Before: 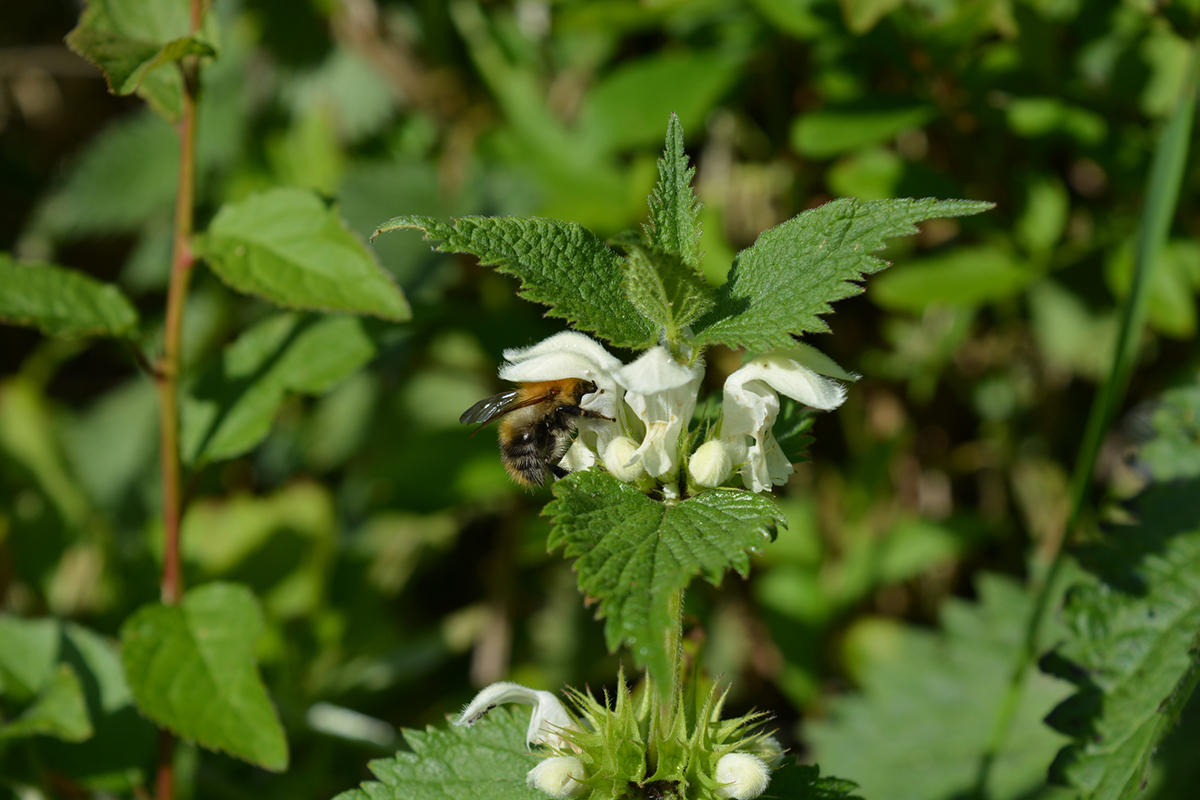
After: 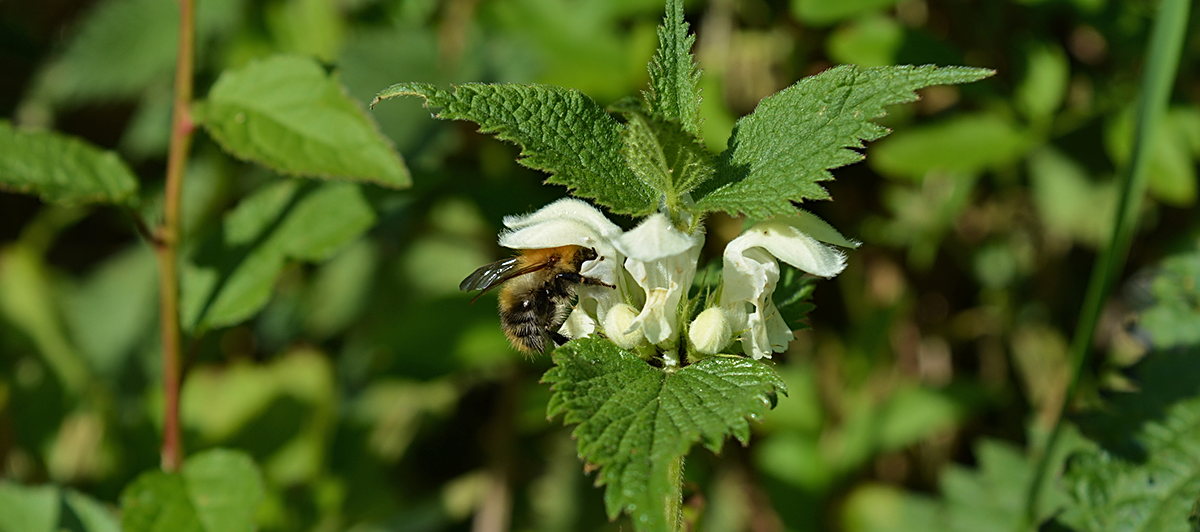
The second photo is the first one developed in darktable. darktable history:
shadows and highlights: radius 125.46, shadows 30.51, highlights -30.51, low approximation 0.01, soften with gaussian
crop: top 16.727%, bottom 16.727%
sharpen: on, module defaults
velvia: on, module defaults
